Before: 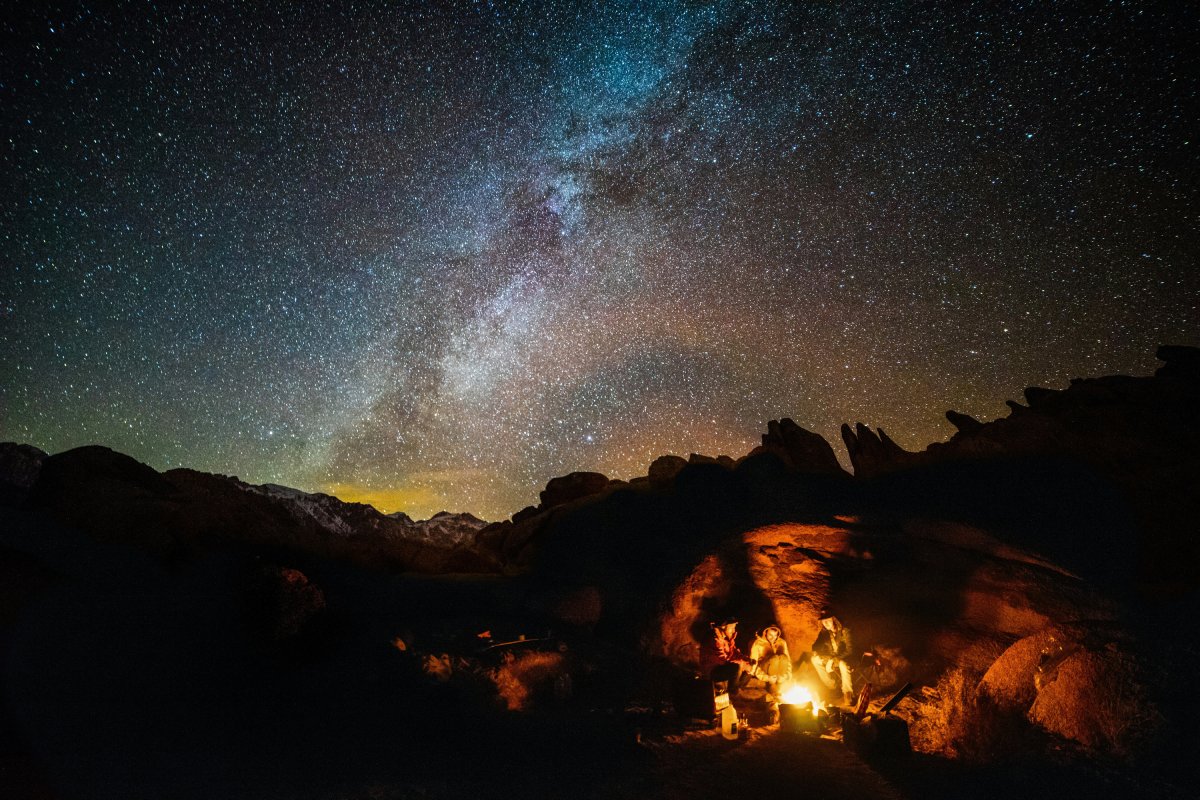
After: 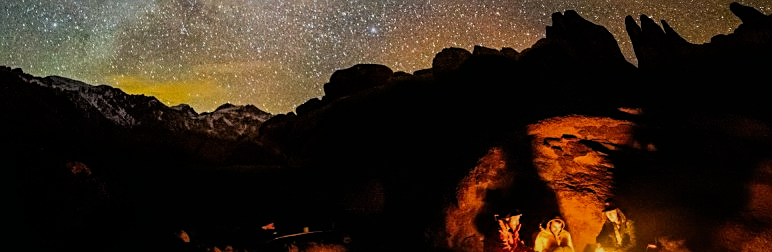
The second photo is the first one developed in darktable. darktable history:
sharpen: on, module defaults
crop: left 18.062%, top 51.123%, right 17.522%, bottom 16.818%
color correction: highlights a* 0.731, highlights b* 2.76, saturation 1.06
filmic rgb: black relative exposure -7.65 EV, white relative exposure 4.56 EV, threshold 2.94 EV, hardness 3.61, color science v6 (2022), enable highlight reconstruction true
